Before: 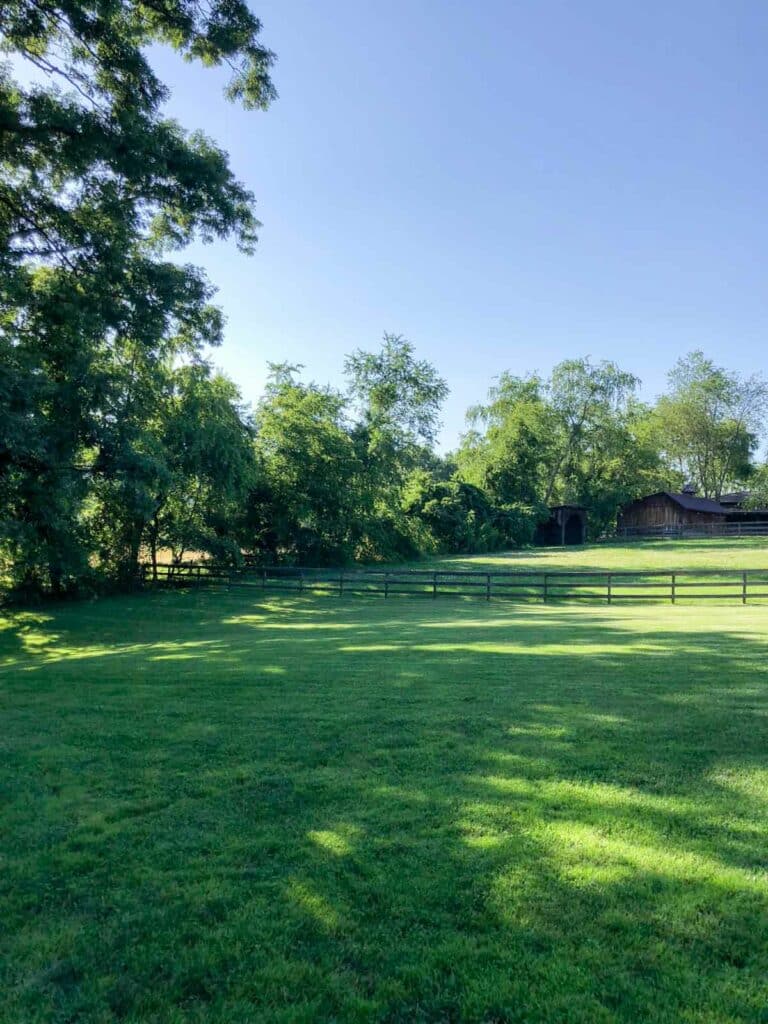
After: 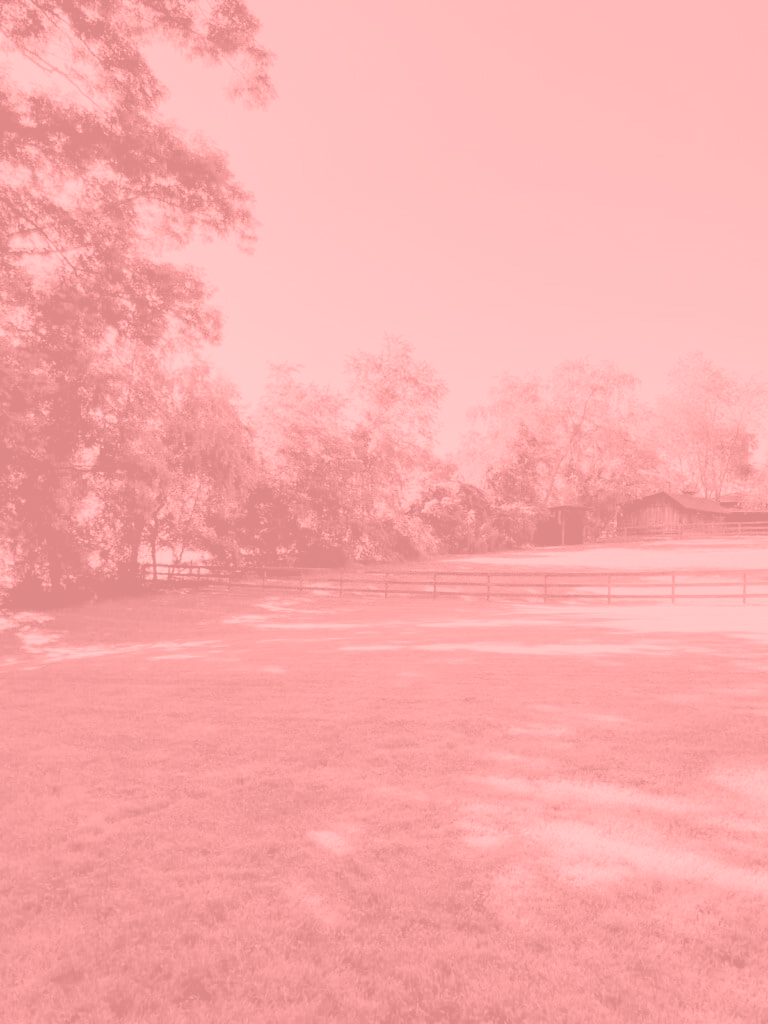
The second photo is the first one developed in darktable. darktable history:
colorize: saturation 51%, source mix 50.67%, lightness 50.67%
color balance rgb: shadows lift › luminance -21.66%, shadows lift › chroma 6.57%, shadows lift › hue 270°, power › chroma 0.68%, power › hue 60°, highlights gain › luminance 6.08%, highlights gain › chroma 1.33%, highlights gain › hue 90°, global offset › luminance -0.87%, perceptual saturation grading › global saturation 26.86%, perceptual saturation grading › highlights -28.39%, perceptual saturation grading › mid-tones 15.22%, perceptual saturation grading › shadows 33.98%, perceptual brilliance grading › highlights 10%, perceptual brilliance grading › mid-tones 5%
contrast brightness saturation: contrast -0.32, brightness 0.75, saturation -0.78
